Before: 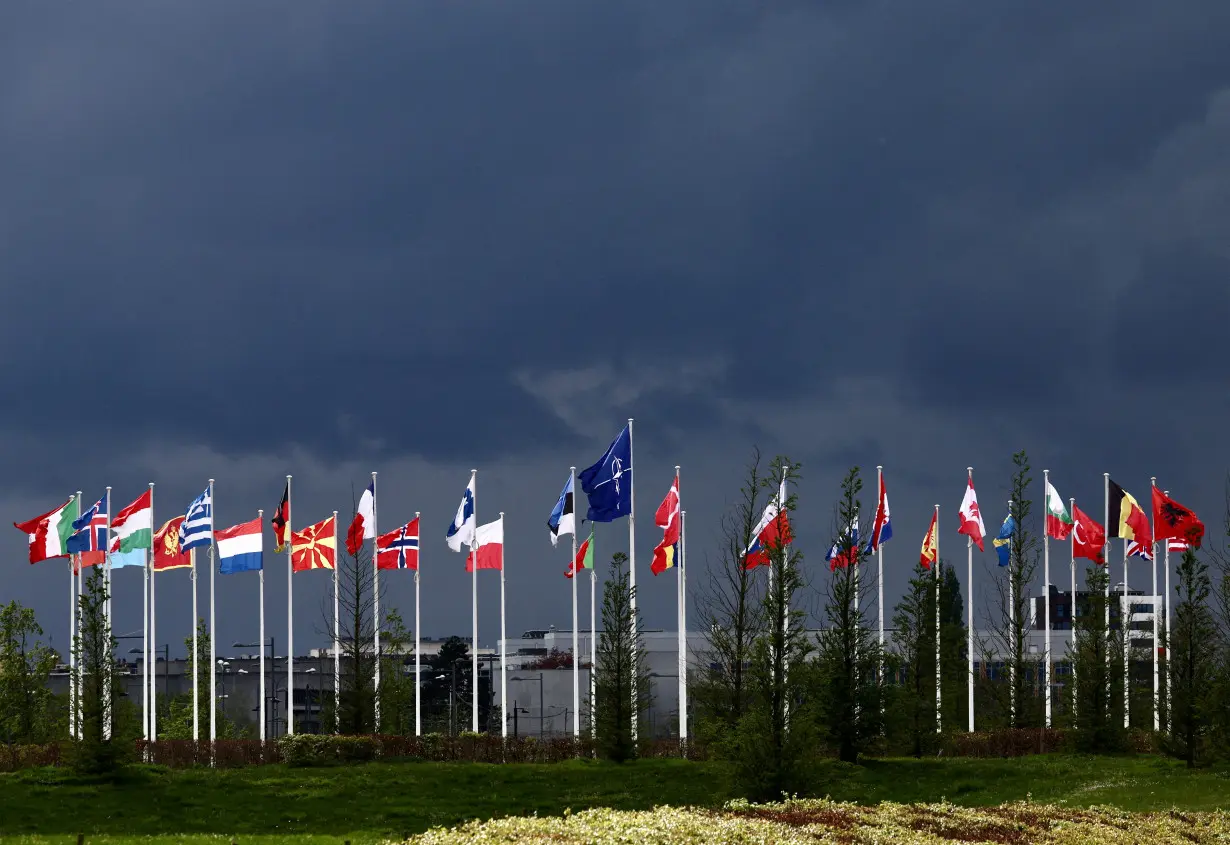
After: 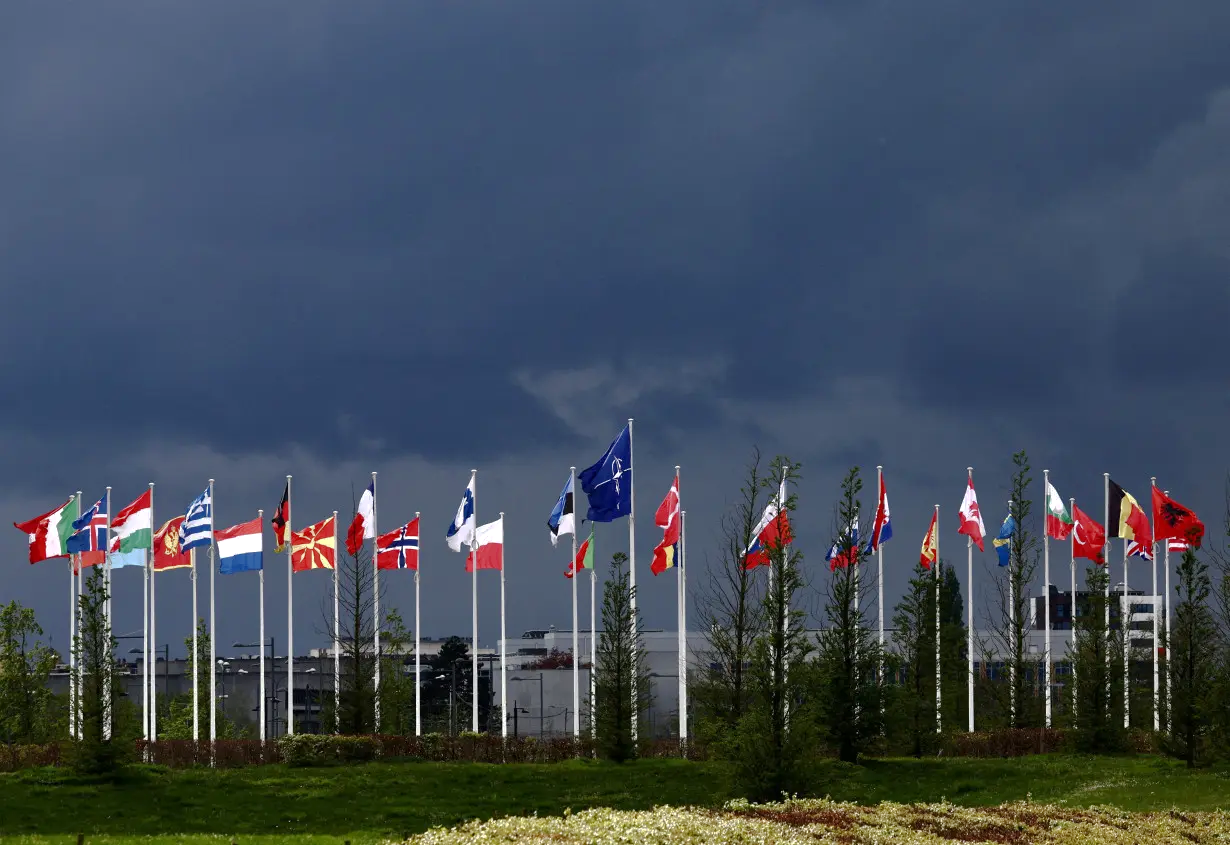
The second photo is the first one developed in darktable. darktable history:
base curve: curves: ch0 [(0, 0) (0.235, 0.266) (0.503, 0.496) (0.786, 0.72) (1, 1)], preserve colors none
tone equalizer: -8 EV -0.001 EV, -7 EV 0.002 EV, -6 EV -0.005 EV, -5 EV -0.012 EV, -4 EV -0.057 EV, -3 EV -0.224 EV, -2 EV -0.287 EV, -1 EV 0.082 EV, +0 EV 0.315 EV, edges refinement/feathering 500, mask exposure compensation -1.57 EV, preserve details no
